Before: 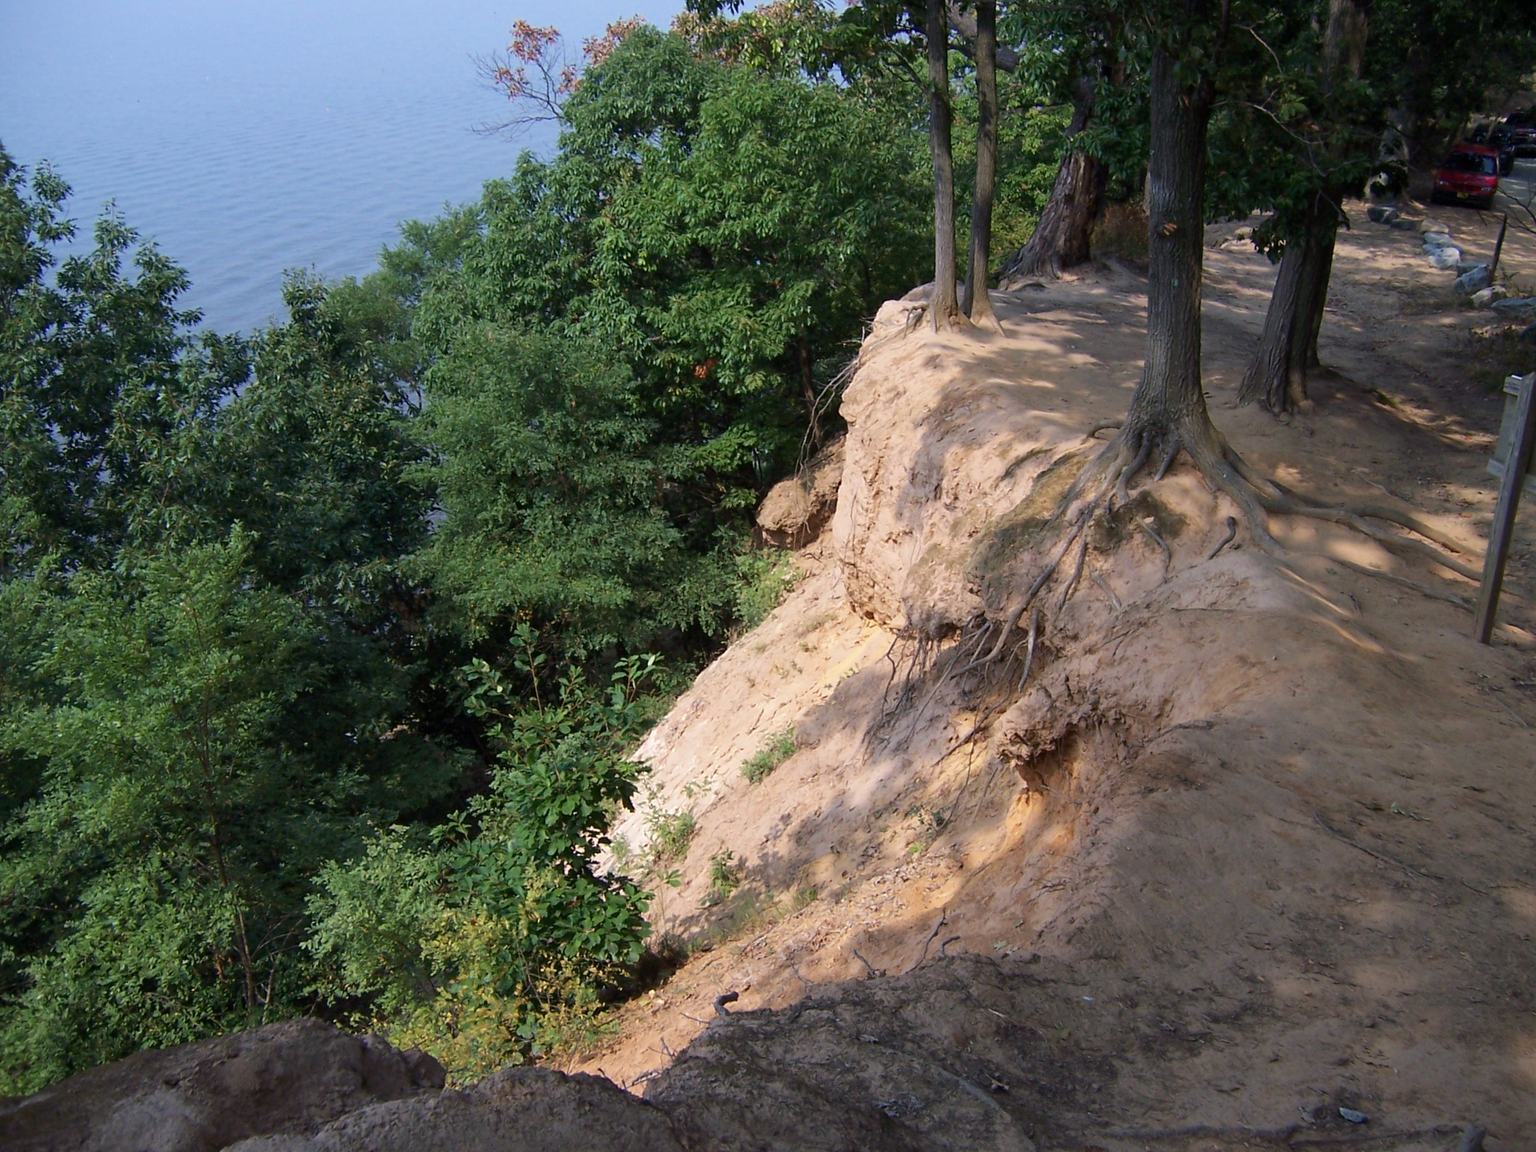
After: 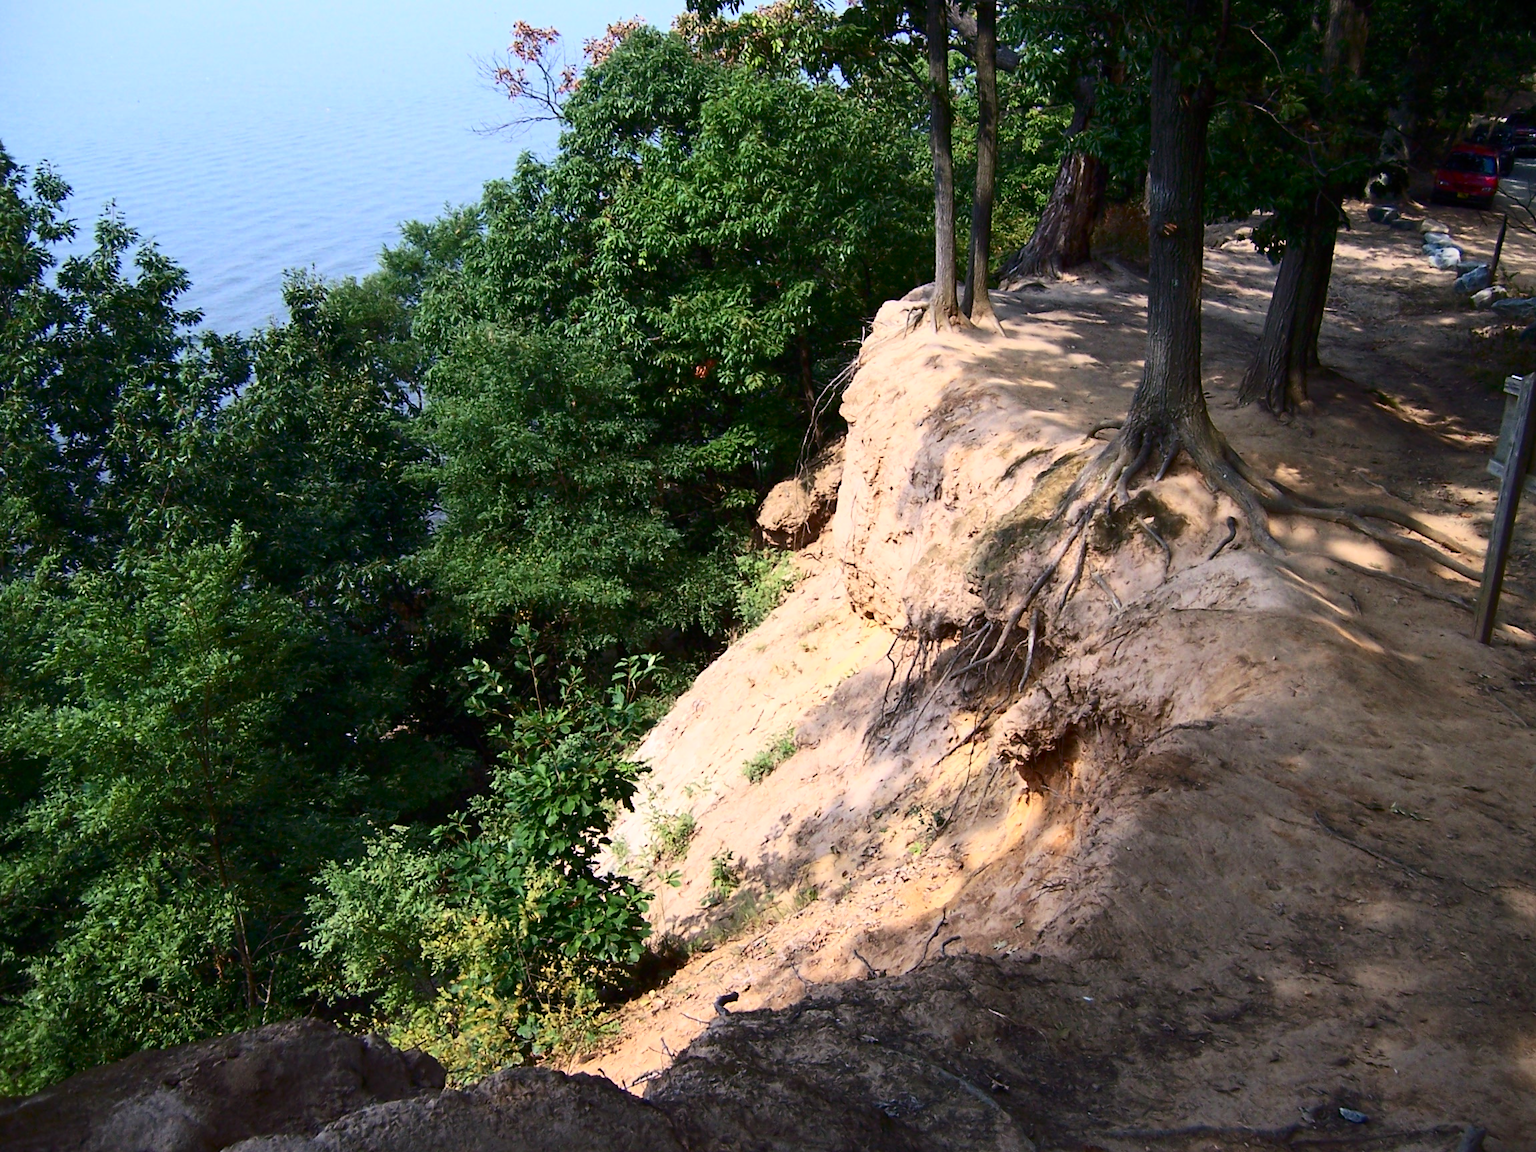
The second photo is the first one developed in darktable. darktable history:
contrast brightness saturation: contrast 0.399, brightness 0.101, saturation 0.206
